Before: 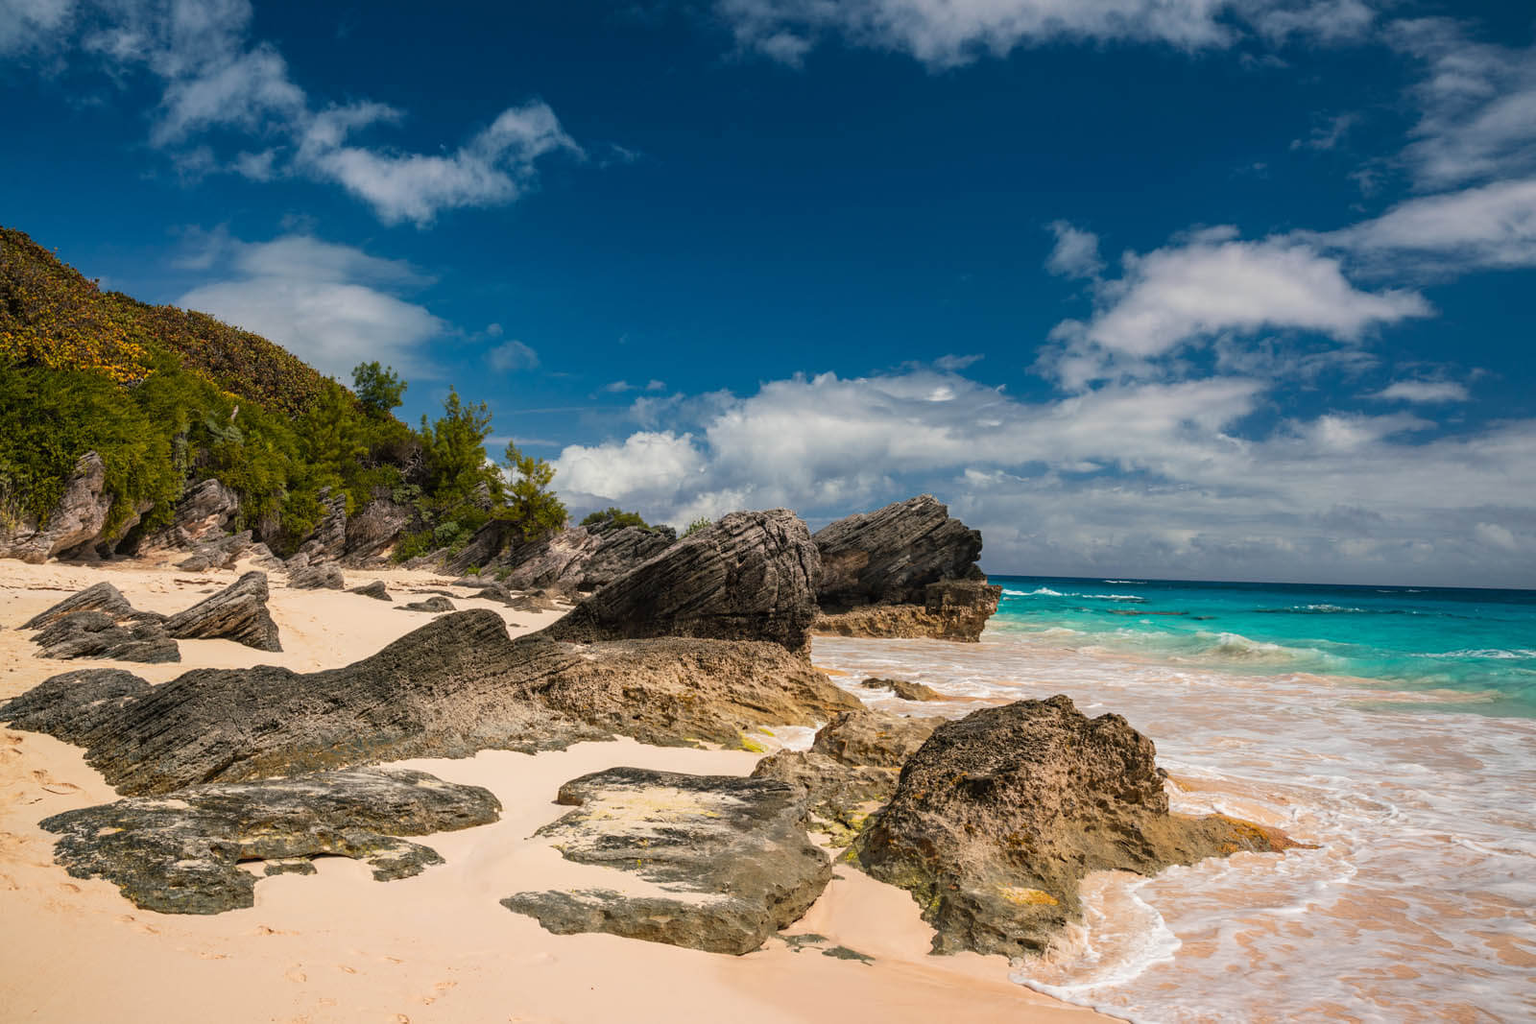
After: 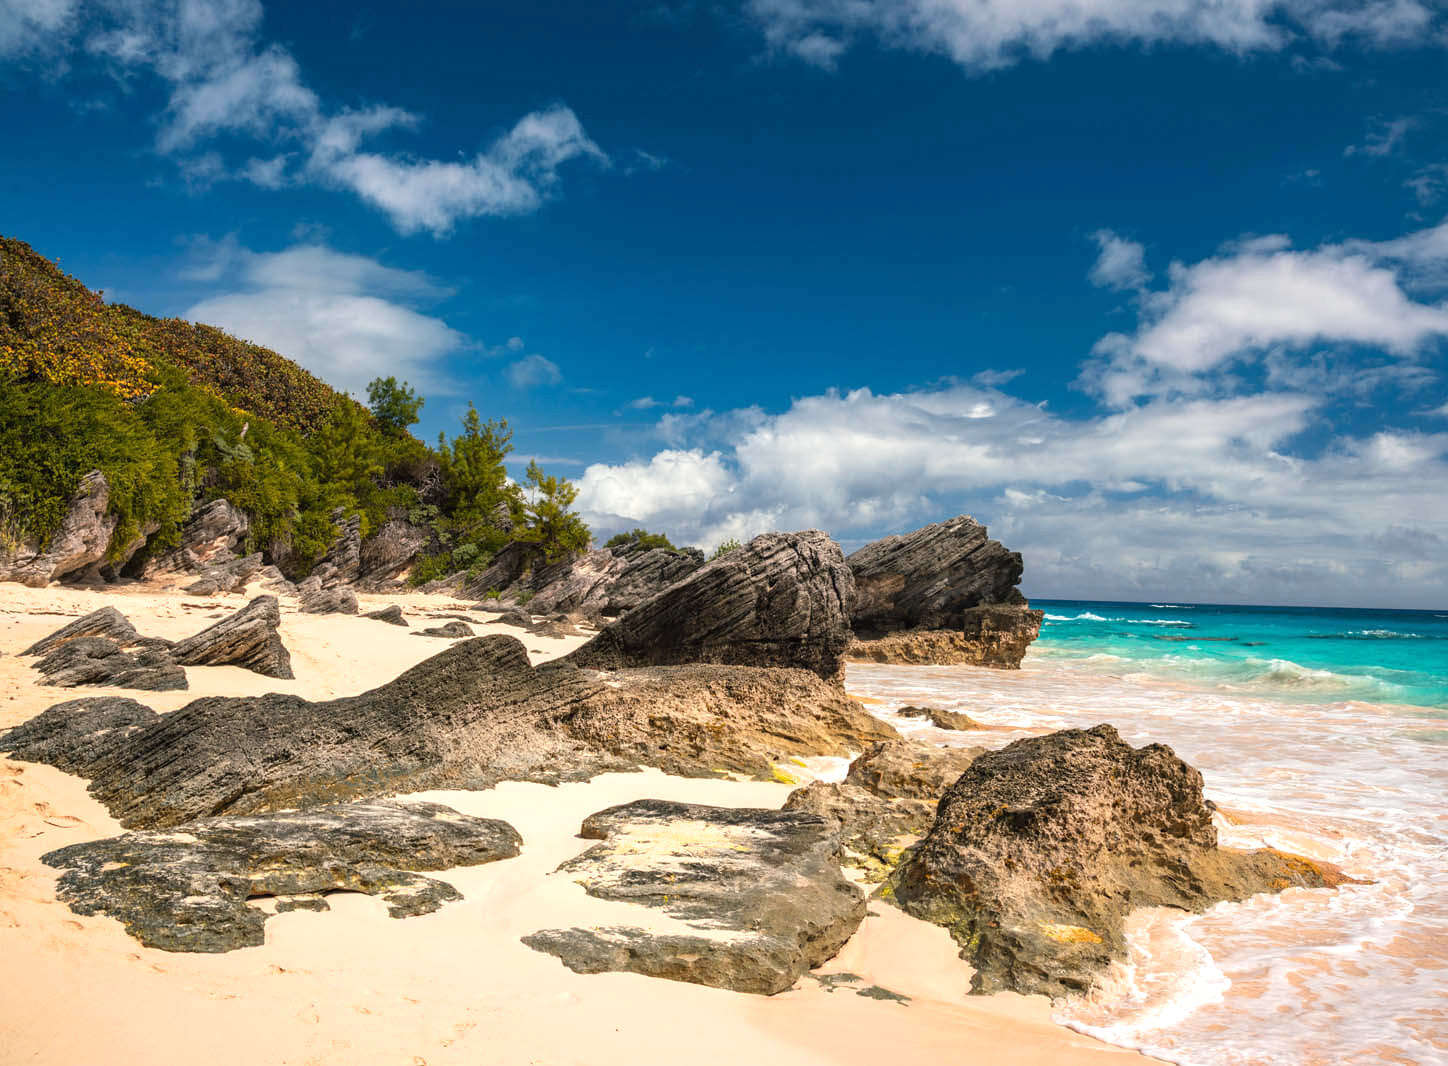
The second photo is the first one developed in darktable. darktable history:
exposure: exposure 0.489 EV, compensate highlight preservation false
crop: right 9.481%, bottom 0.05%
